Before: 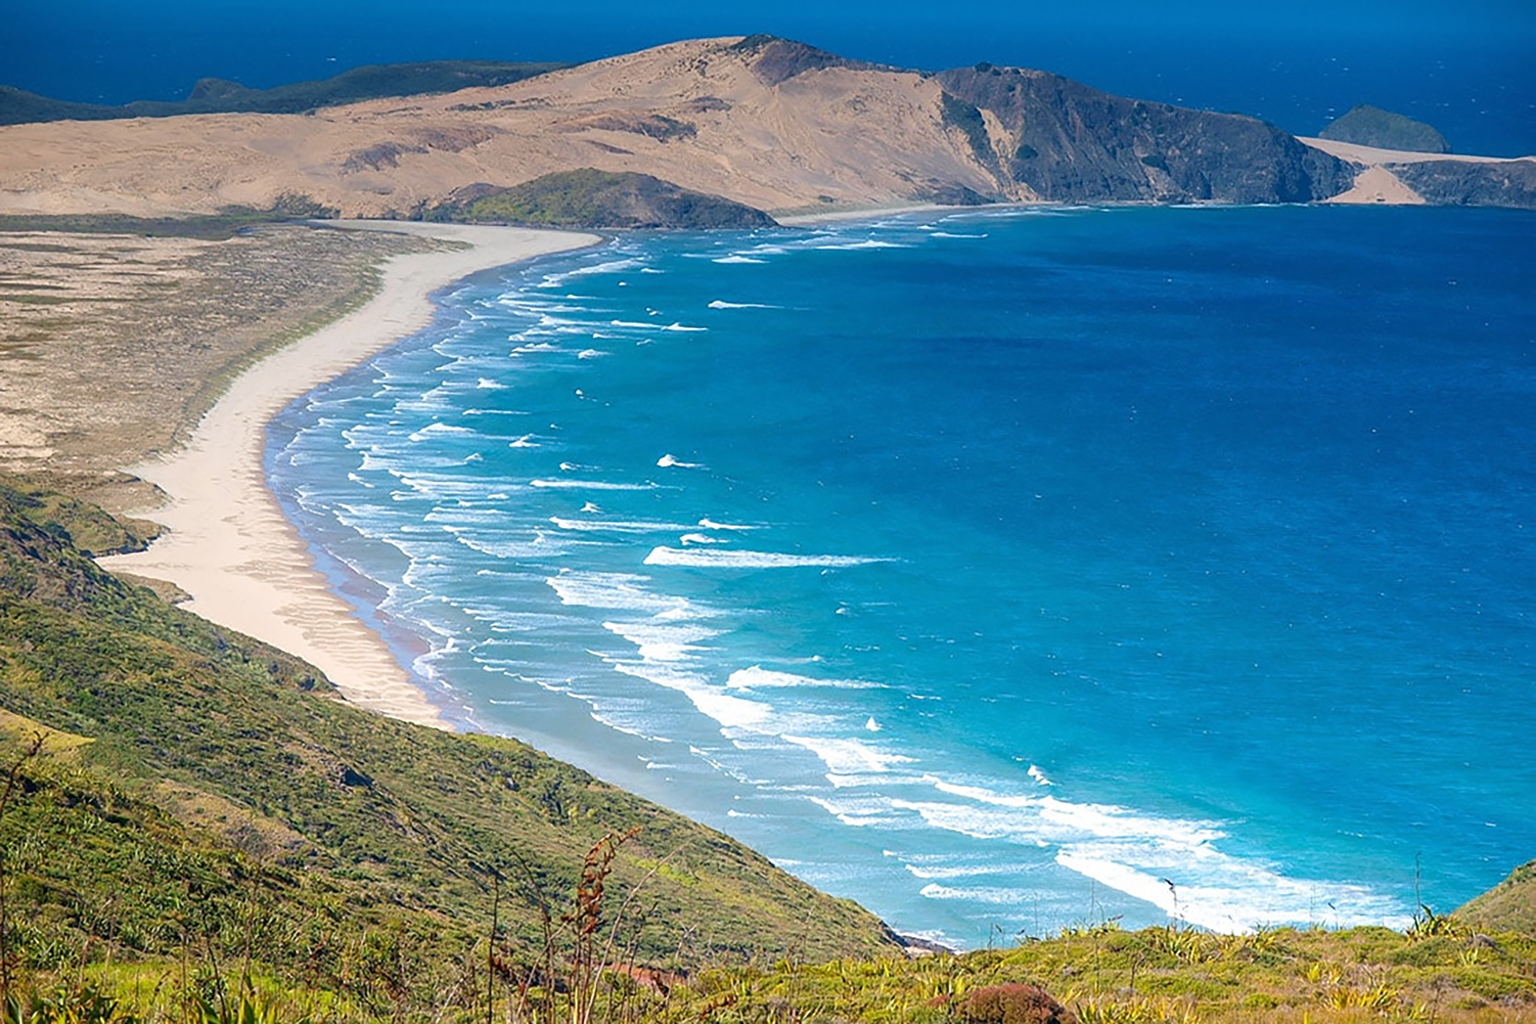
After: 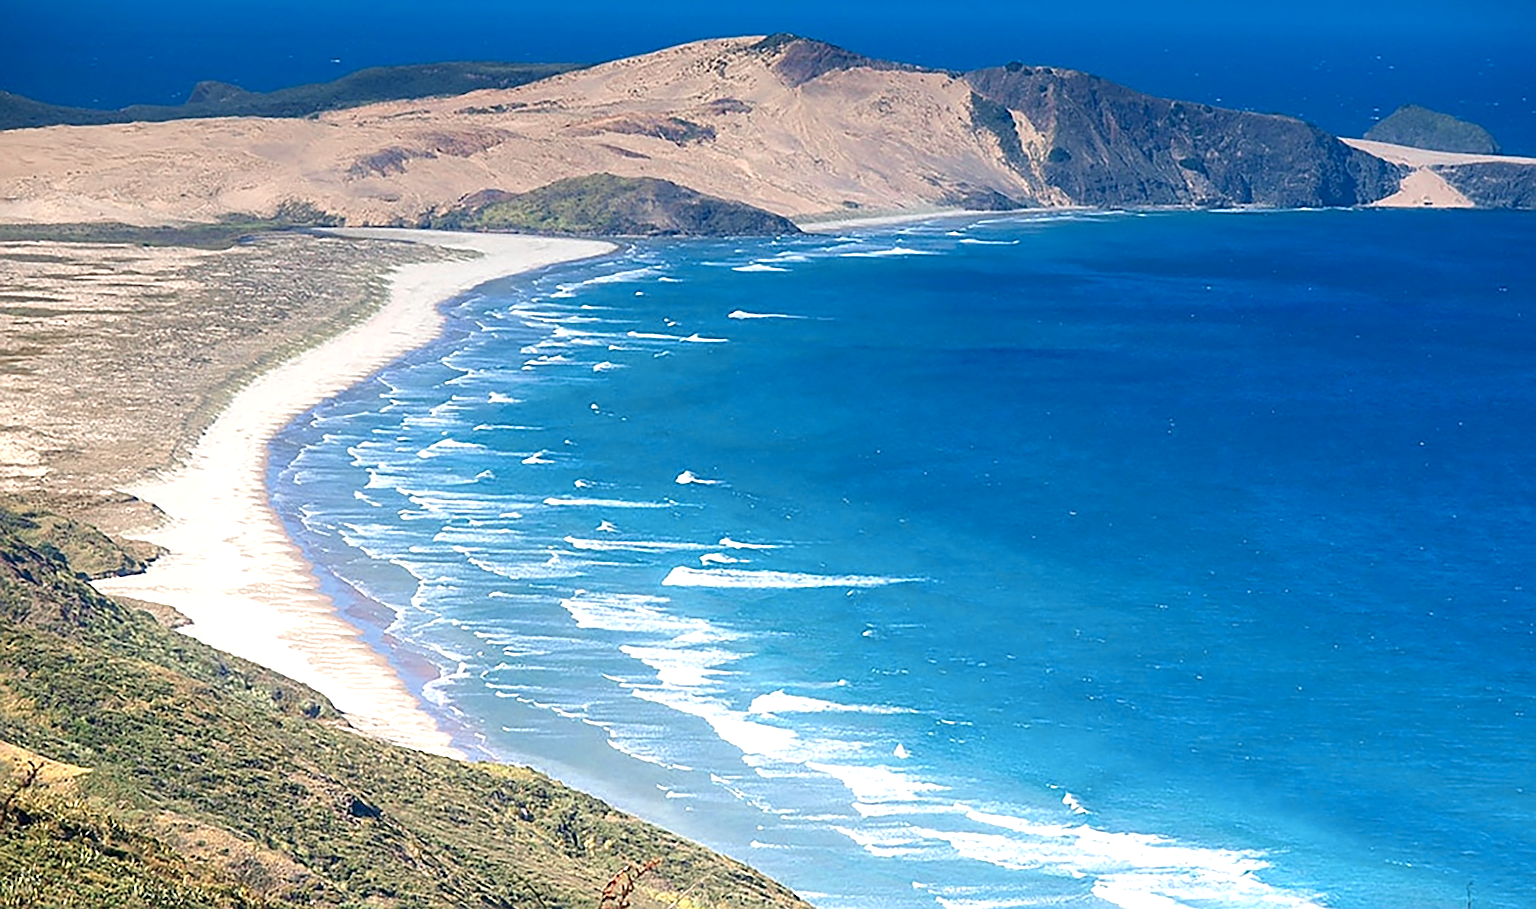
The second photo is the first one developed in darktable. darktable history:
sharpen: radius 4
color zones: curves: ch0 [(0, 0.473) (0.001, 0.473) (0.226, 0.548) (0.4, 0.589) (0.525, 0.54) (0.728, 0.403) (0.999, 0.473) (1, 0.473)]; ch1 [(0, 0.619) (0.001, 0.619) (0.234, 0.388) (0.4, 0.372) (0.528, 0.422) (0.732, 0.53) (0.999, 0.619) (1, 0.619)]; ch2 [(0, 0.547) (0.001, 0.547) (0.226, 0.45) (0.4, 0.525) (0.525, 0.585) (0.8, 0.511) (0.999, 0.547) (1, 0.547)]
crop and rotate: angle 0.2°, left 0.275%, right 3.127%, bottom 14.18%
exposure: black level correction 0, exposure 0.5 EV, compensate highlight preservation false
